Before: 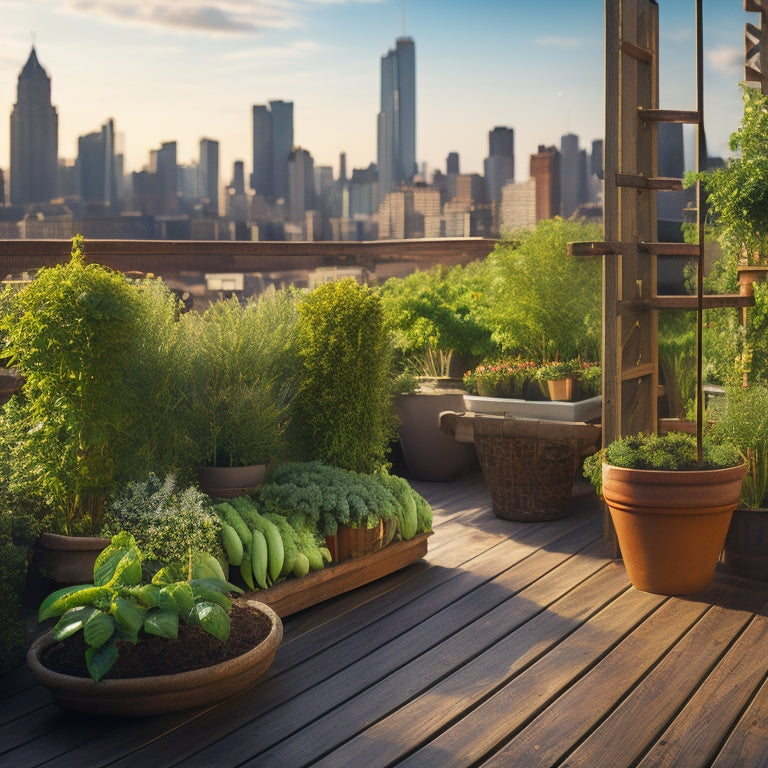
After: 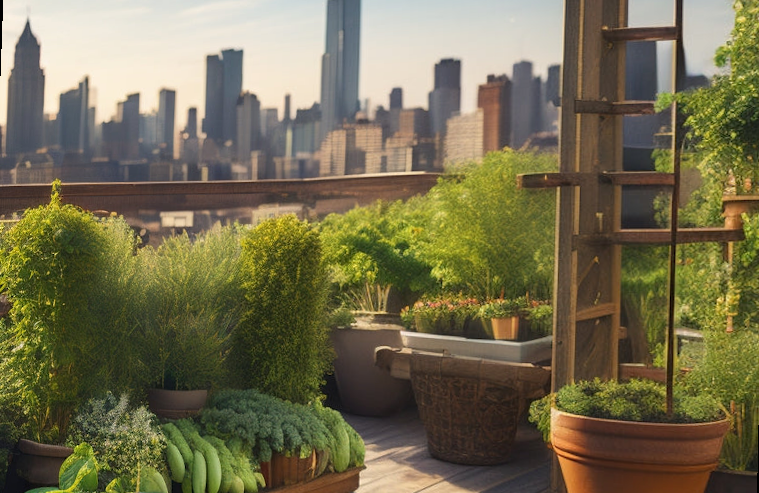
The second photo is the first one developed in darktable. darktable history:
tone equalizer: -8 EV 0.06 EV, smoothing diameter 25%, edges refinement/feathering 10, preserve details guided filter
rotate and perspective: rotation 1.69°, lens shift (vertical) -0.023, lens shift (horizontal) -0.291, crop left 0.025, crop right 0.988, crop top 0.092, crop bottom 0.842
crop: top 3.857%, bottom 21.132%
